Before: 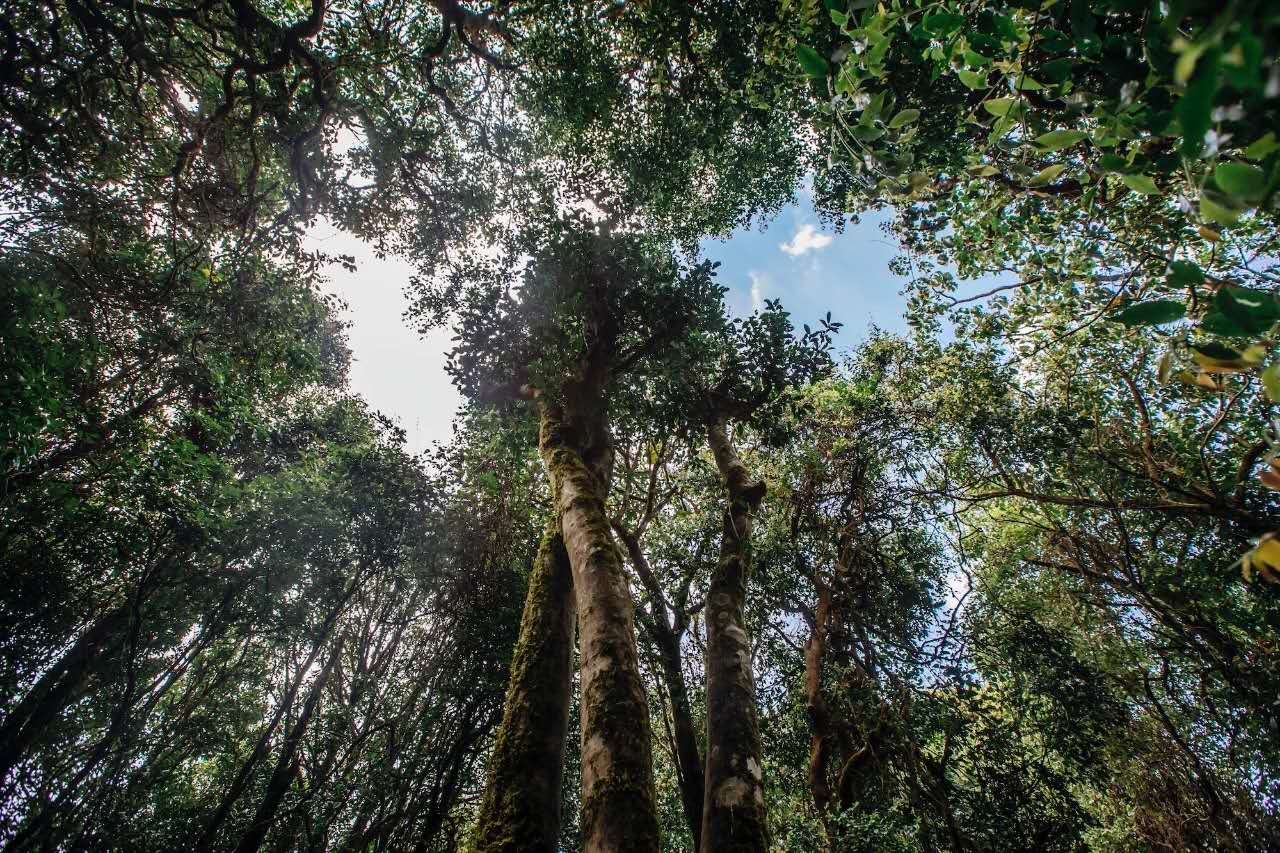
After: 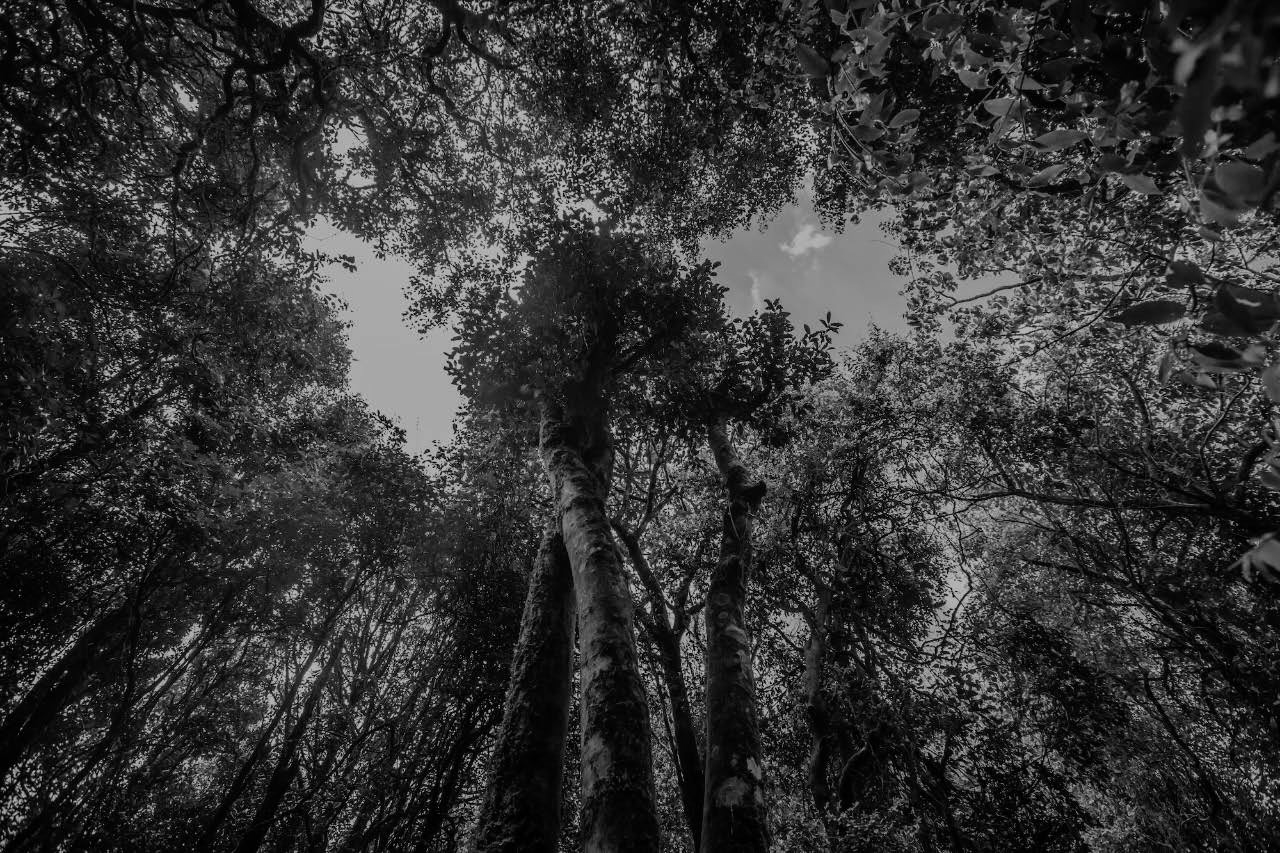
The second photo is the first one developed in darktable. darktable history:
exposure: exposure -1 EV, compensate highlight preservation false
monochrome: a 1.94, b -0.638
white balance: red 0.931, blue 1.11
